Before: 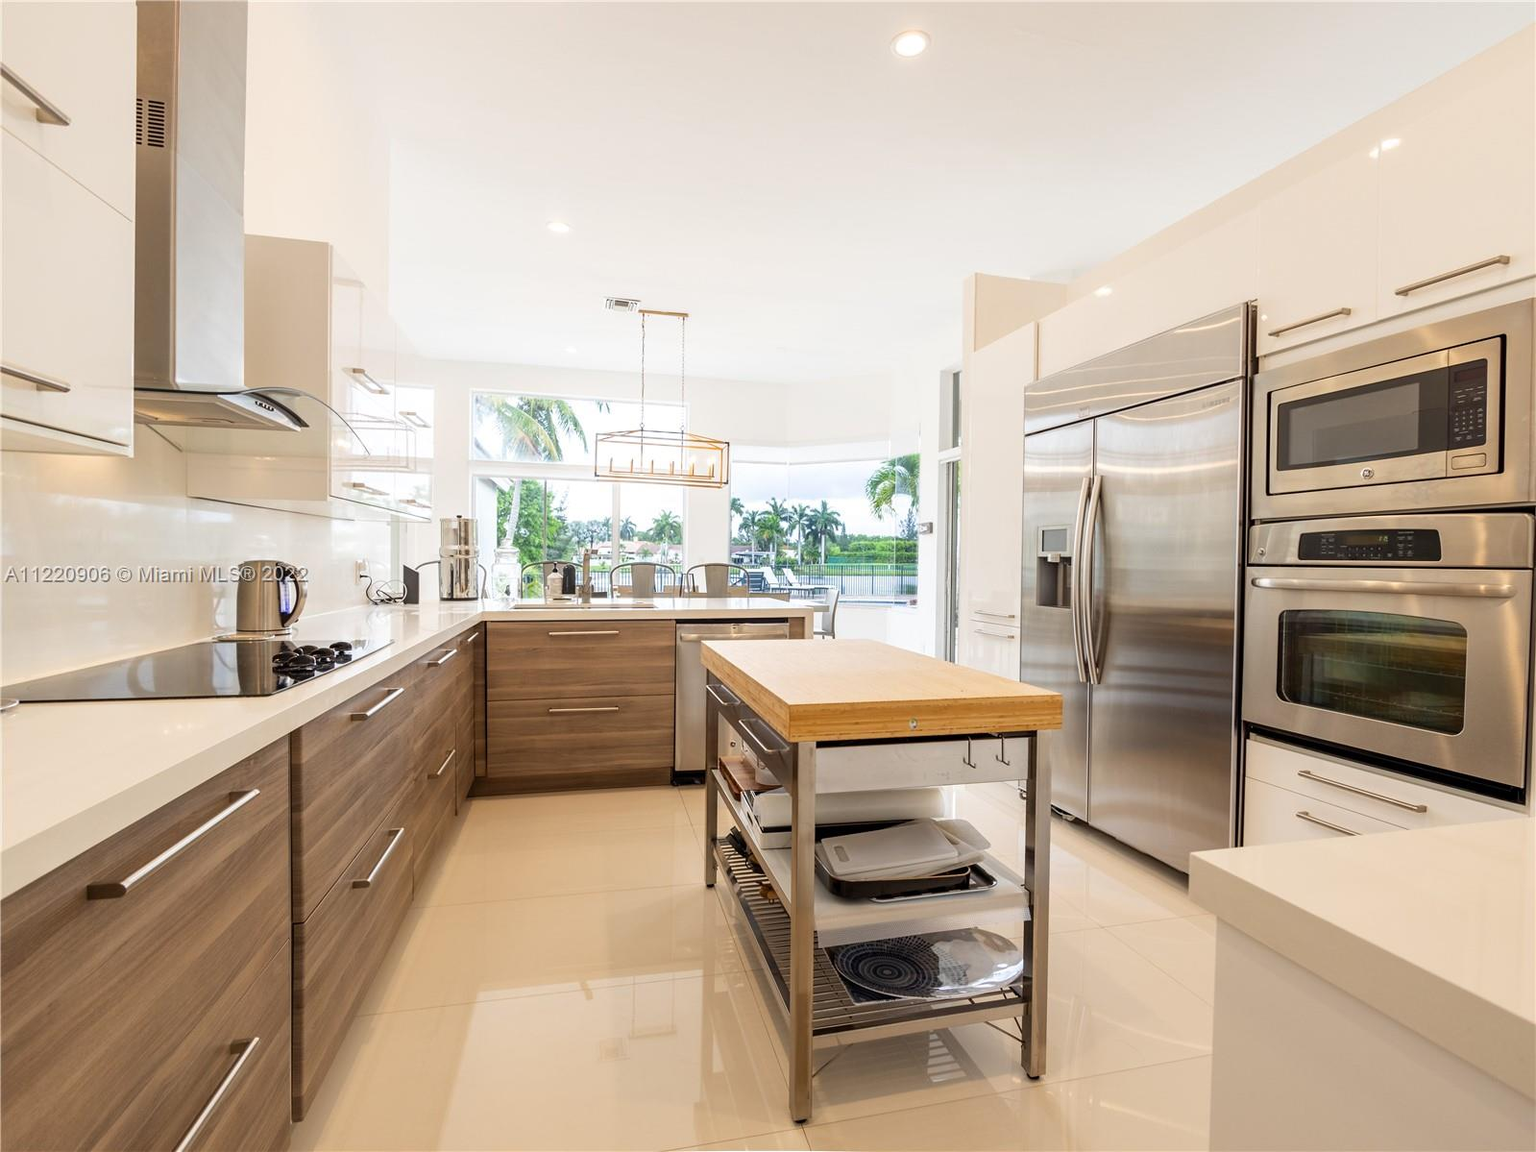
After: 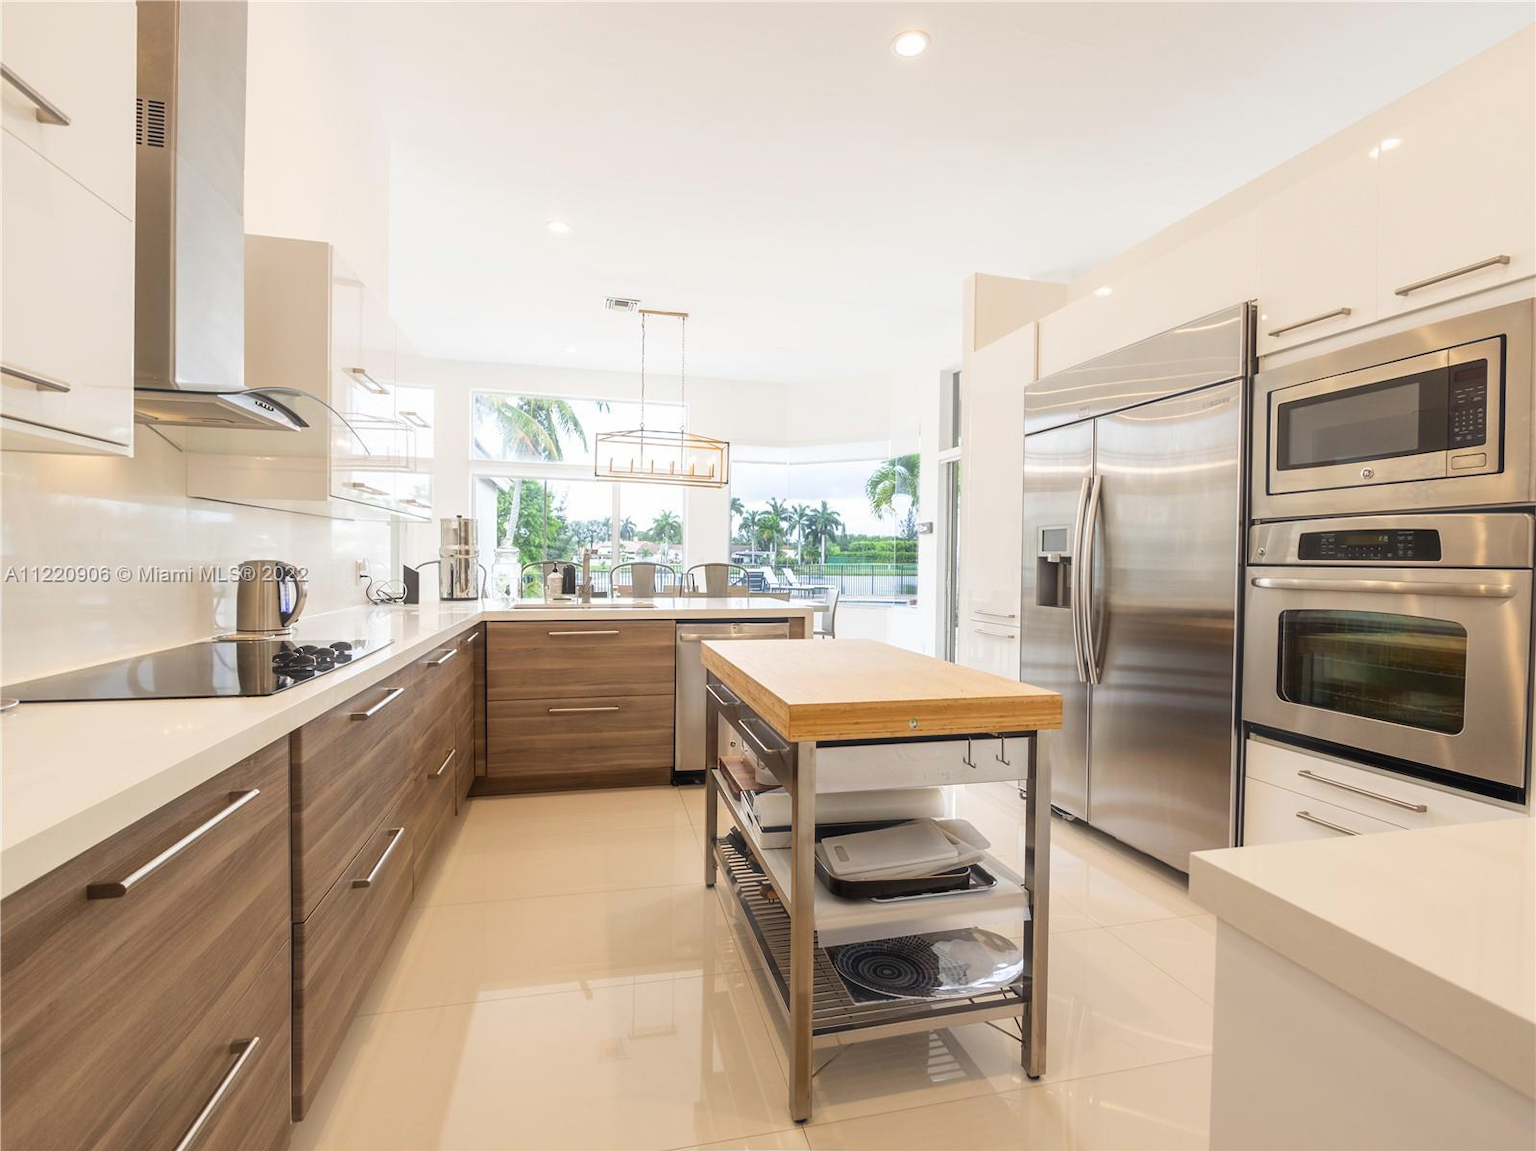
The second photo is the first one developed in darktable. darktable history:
haze removal: strength -0.102, compatibility mode true, adaptive false
exposure: exposure -0.004 EV, compensate highlight preservation false
